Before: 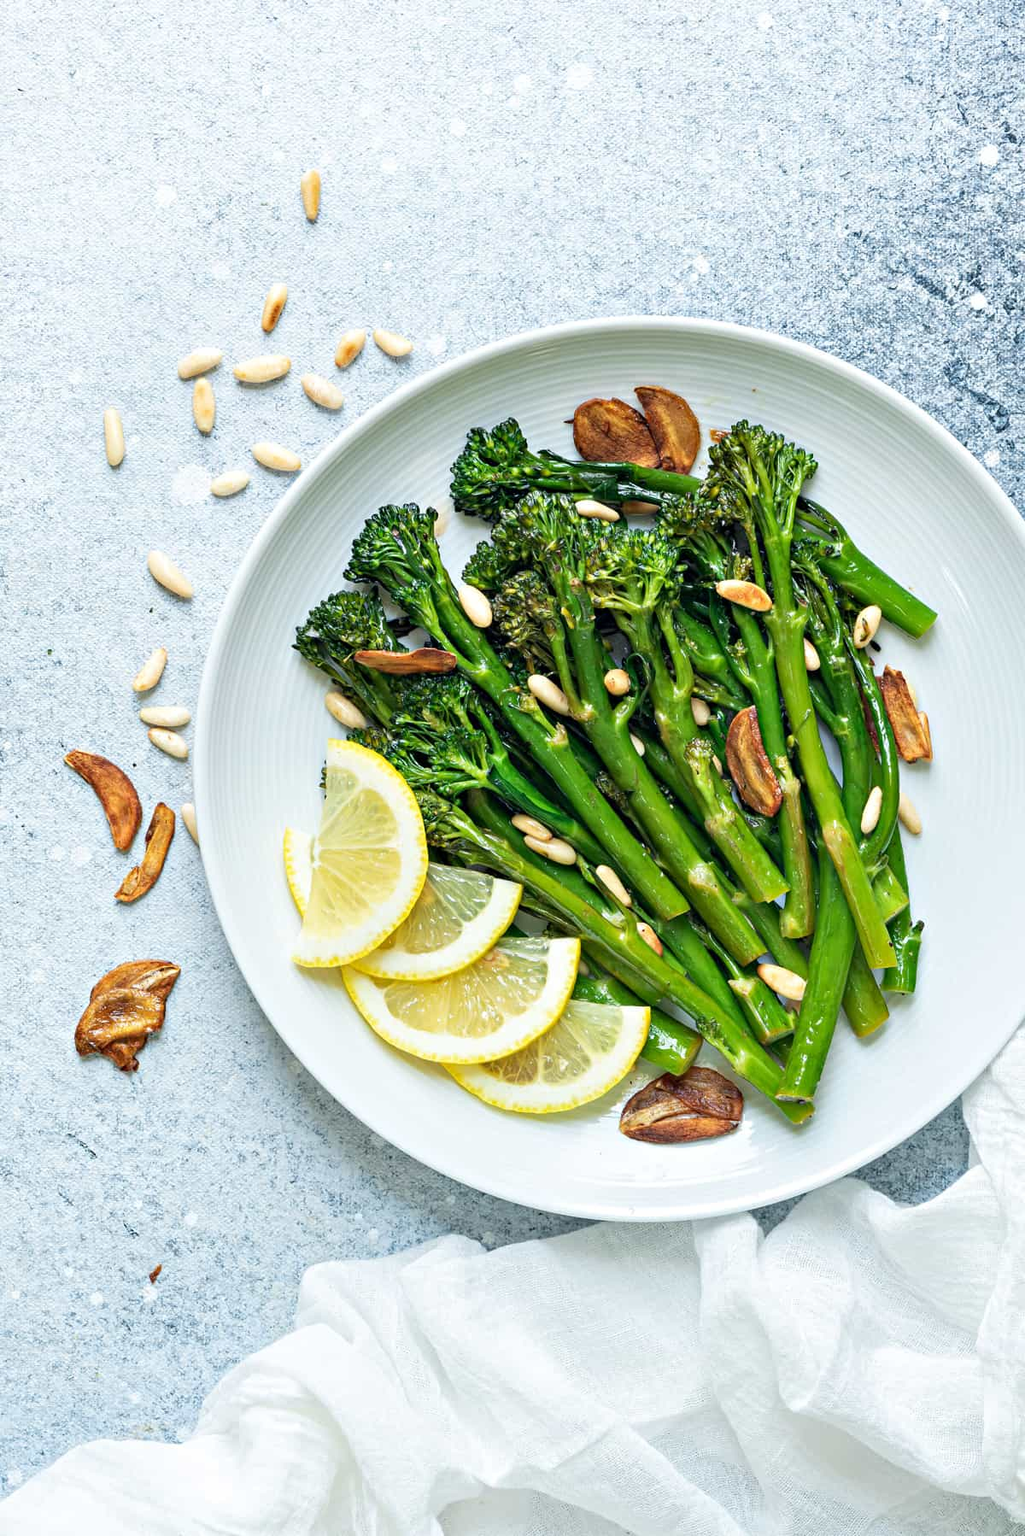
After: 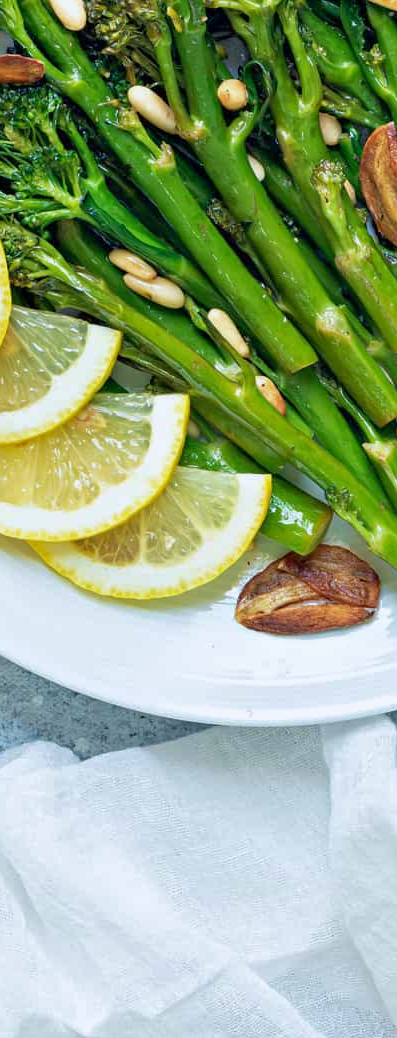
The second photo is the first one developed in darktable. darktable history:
crop: left 40.878%, top 39.176%, right 25.993%, bottom 3.081%
white balance: red 0.983, blue 1.036
tone equalizer: -8 EV 0.25 EV, -7 EV 0.417 EV, -6 EV 0.417 EV, -5 EV 0.25 EV, -3 EV -0.25 EV, -2 EV -0.417 EV, -1 EV -0.417 EV, +0 EV -0.25 EV, edges refinement/feathering 500, mask exposure compensation -1.57 EV, preserve details guided filter
velvia: on, module defaults
exposure: exposure 0.197 EV, compensate highlight preservation false
